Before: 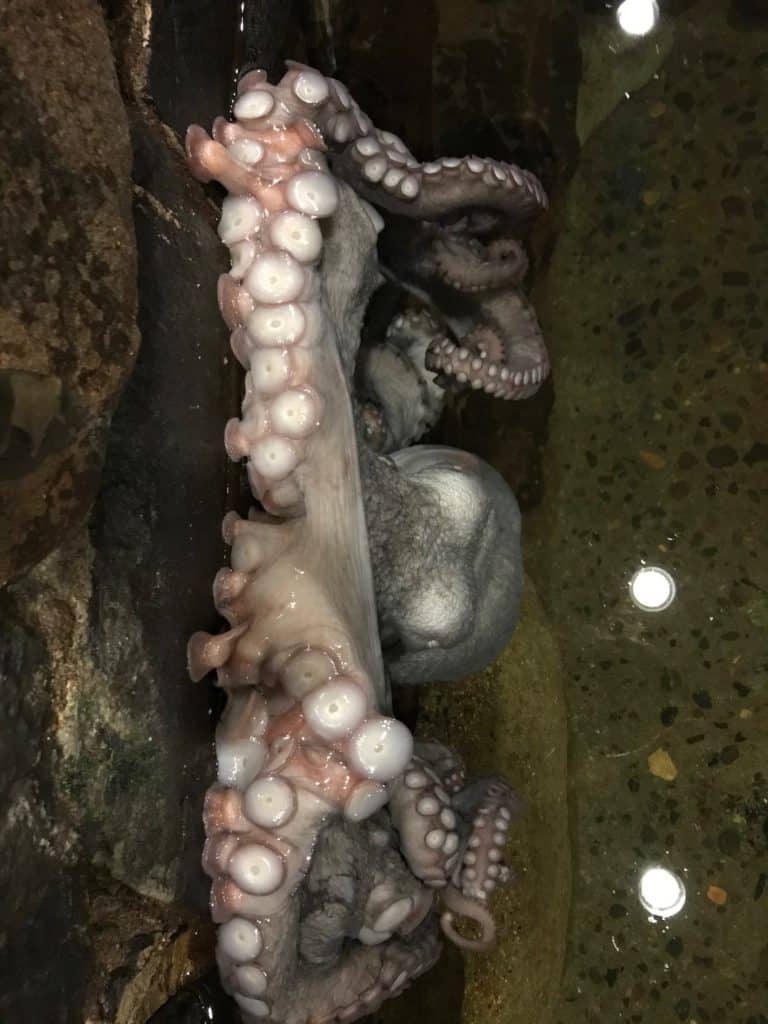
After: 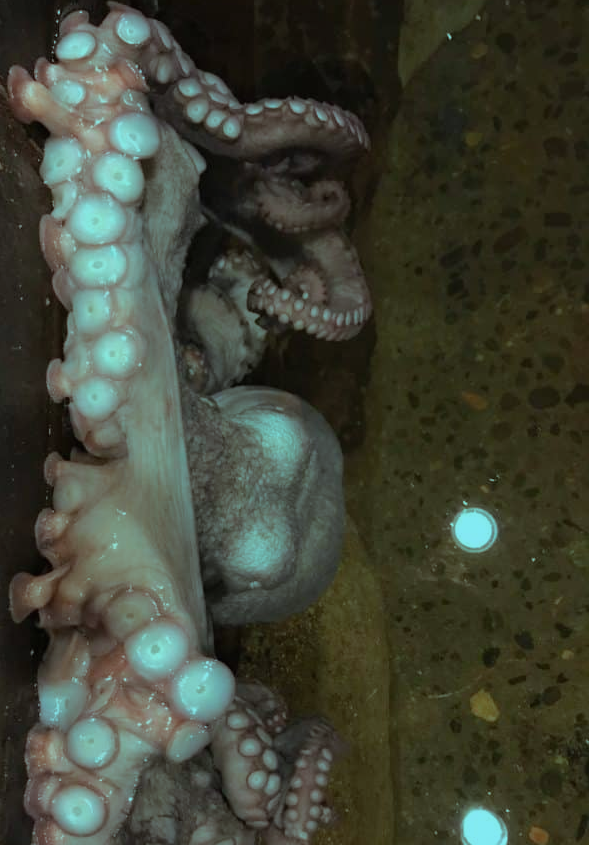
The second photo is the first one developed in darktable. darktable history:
color zones: curves: ch1 [(0, 0.469) (0.01, 0.469) (0.12, 0.446) (0.248, 0.469) (0.5, 0.5) (0.748, 0.5) (0.99, 0.469) (1, 0.469)]
crop: left 23.307%, top 5.82%, bottom 11.632%
color balance rgb: highlights gain › luminance -33.129%, highlights gain › chroma 5.709%, highlights gain › hue 214.3°, perceptual saturation grading › global saturation 0.492%, global vibrance 14.669%
contrast brightness saturation: contrast -0.021, brightness -0.013, saturation 0.027
